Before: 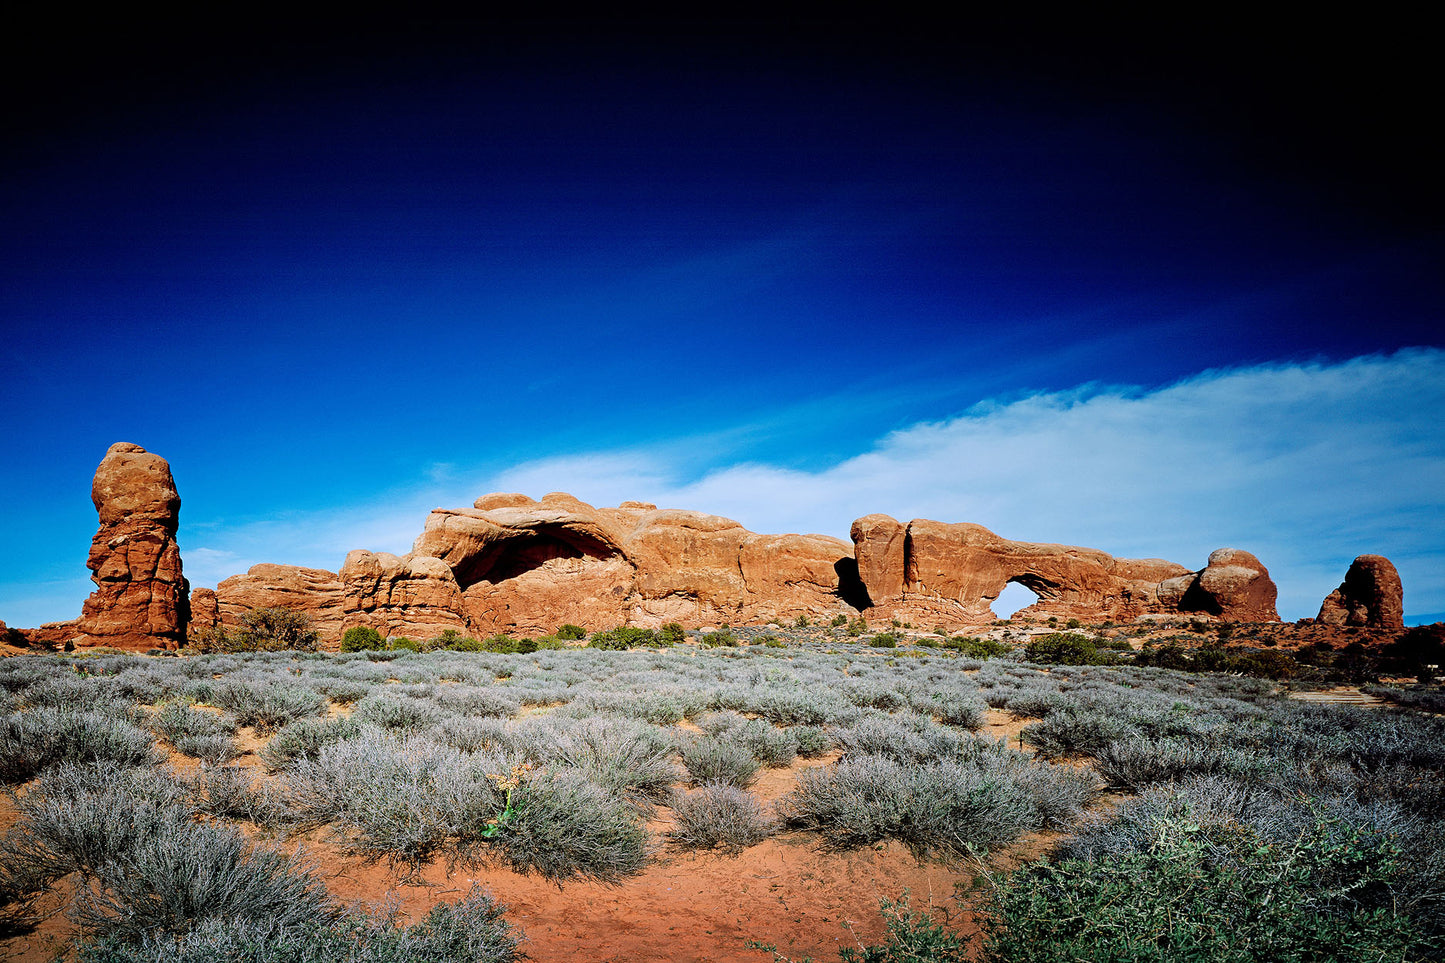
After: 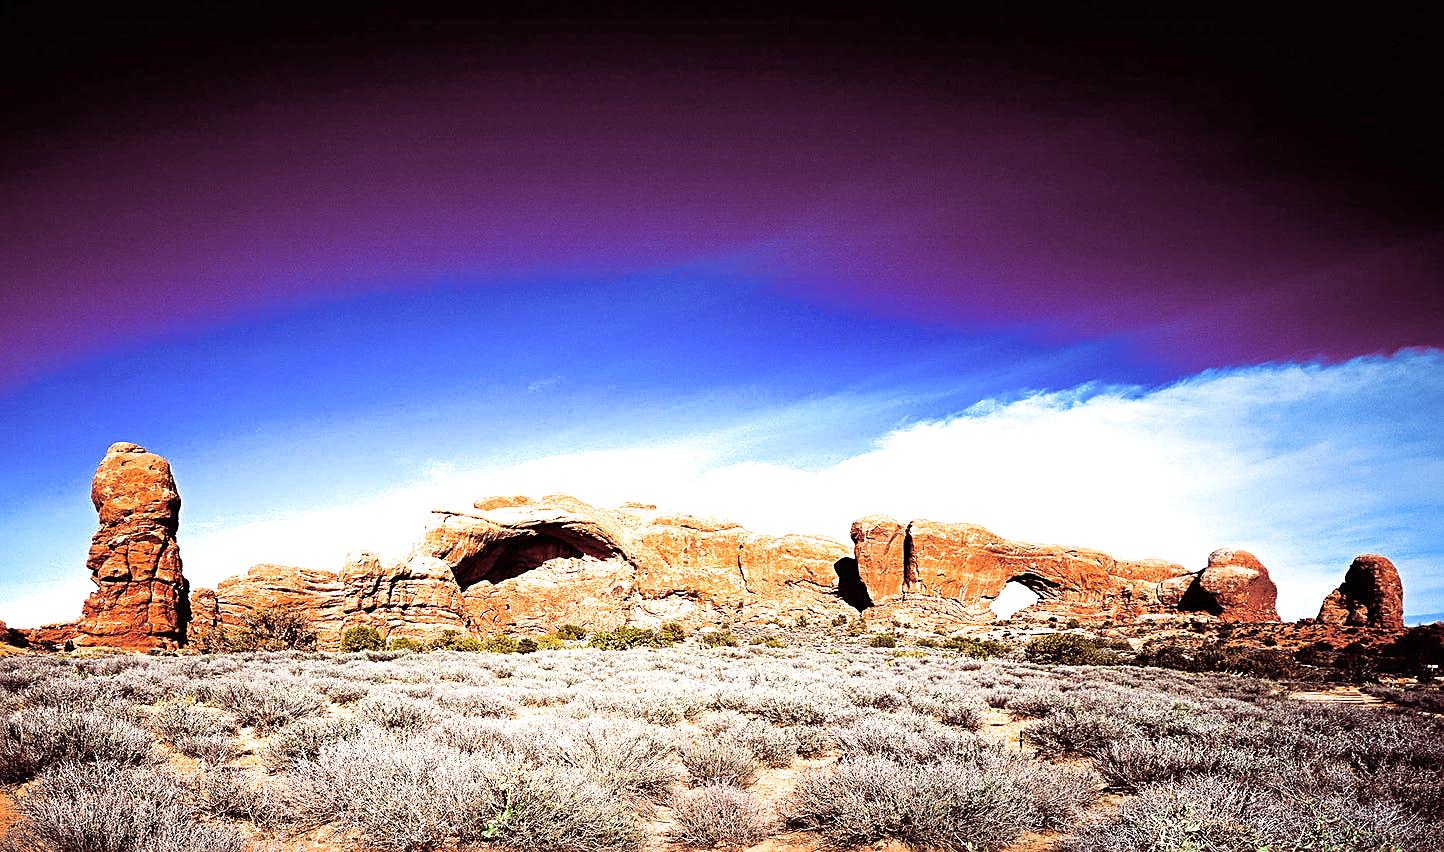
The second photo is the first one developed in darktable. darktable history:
exposure: black level correction 0, exposure 1.173 EV, compensate exposure bias true, compensate highlight preservation false
sharpen: on, module defaults
split-toning: shadows › hue 360°
crop and rotate: top 0%, bottom 11.49%
color correction: highlights a* 11.96, highlights b* 11.58
